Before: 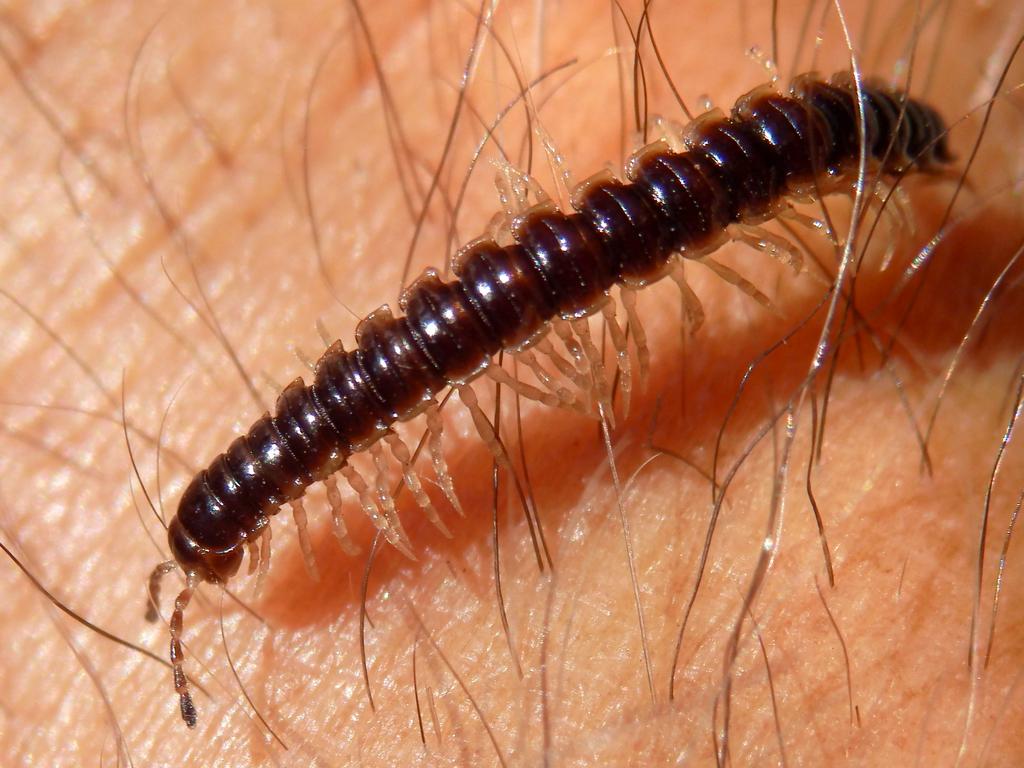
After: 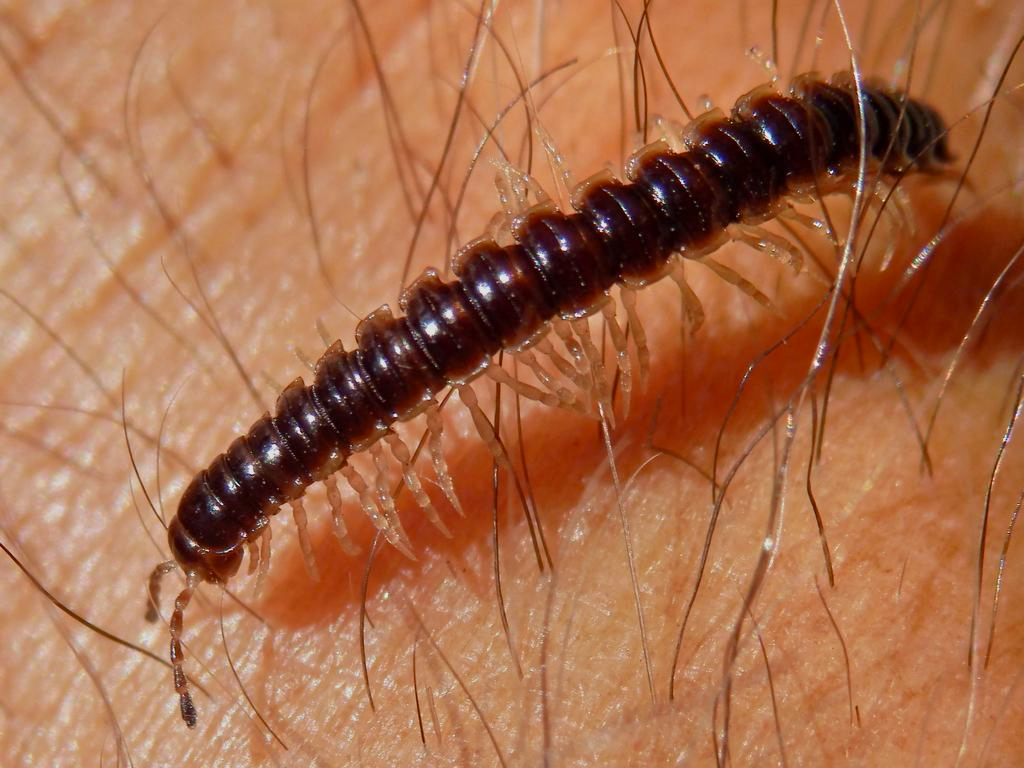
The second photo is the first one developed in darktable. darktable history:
tone equalizer: -8 EV -0.002 EV, -7 EV 0.004 EV, -6 EV -0.019 EV, -5 EV 0.016 EV, -4 EV -0.025 EV, -3 EV 0.011 EV, -2 EV -0.079 EV, -1 EV -0.313 EV, +0 EV -0.56 EV
haze removal: compatibility mode true, adaptive false
